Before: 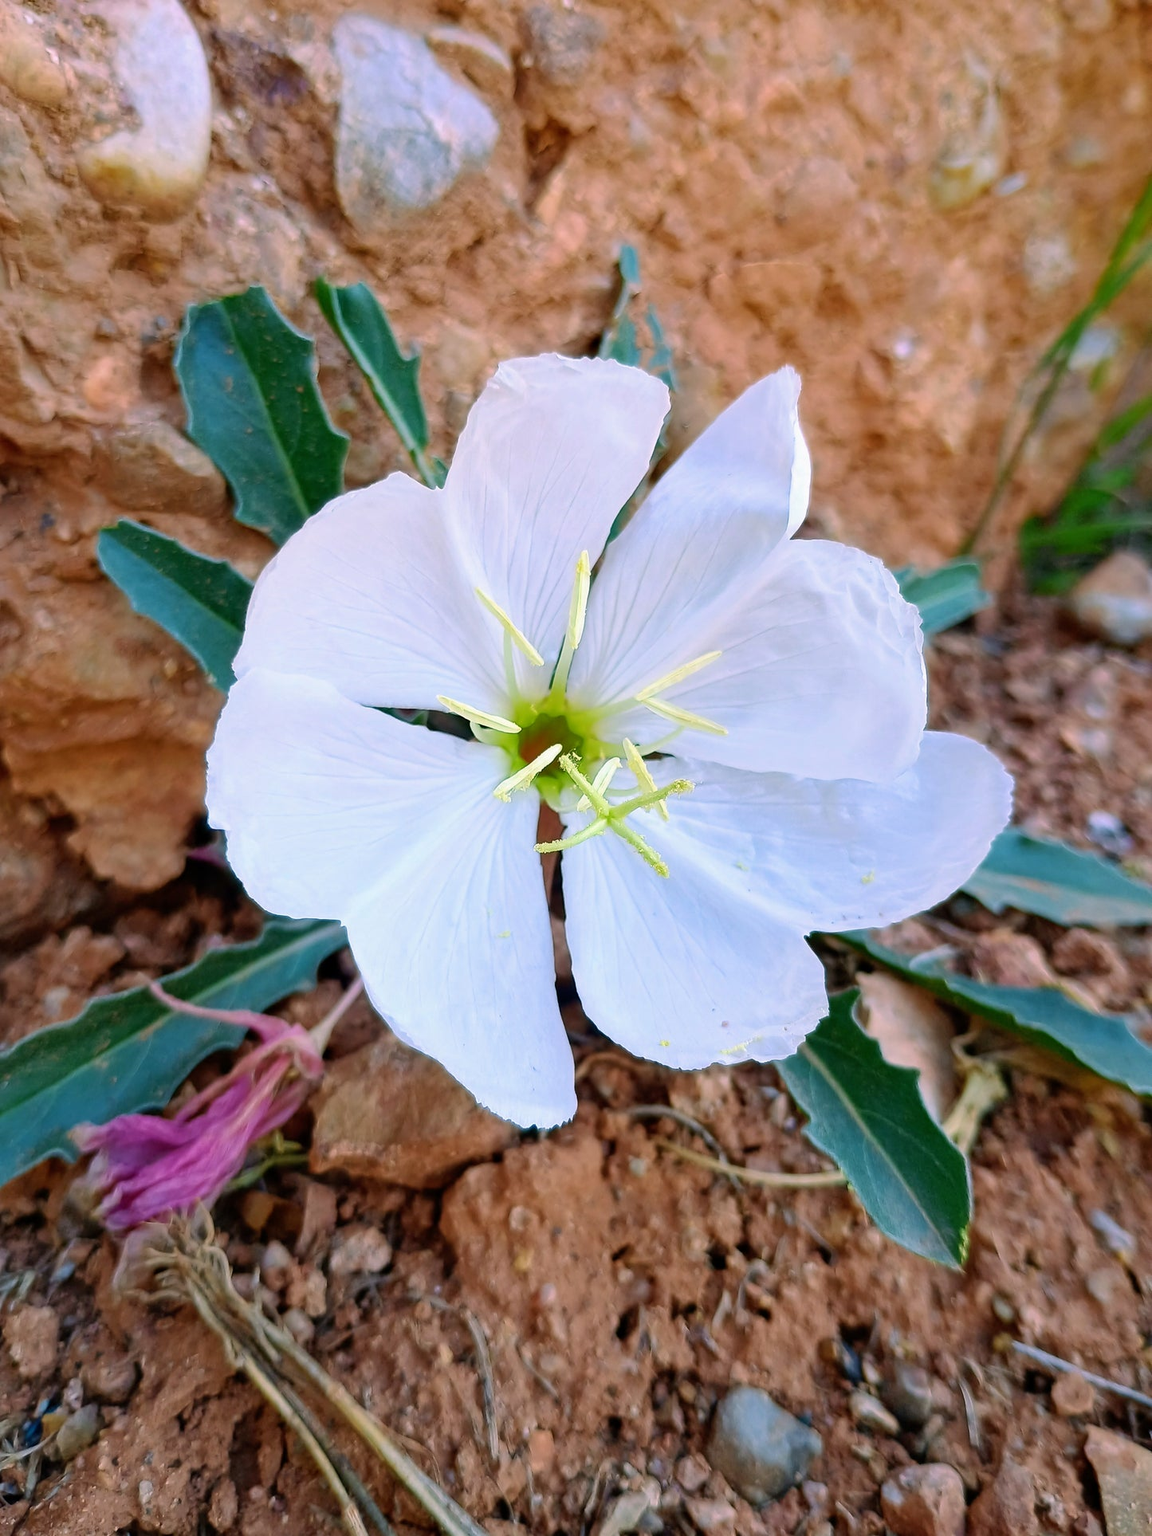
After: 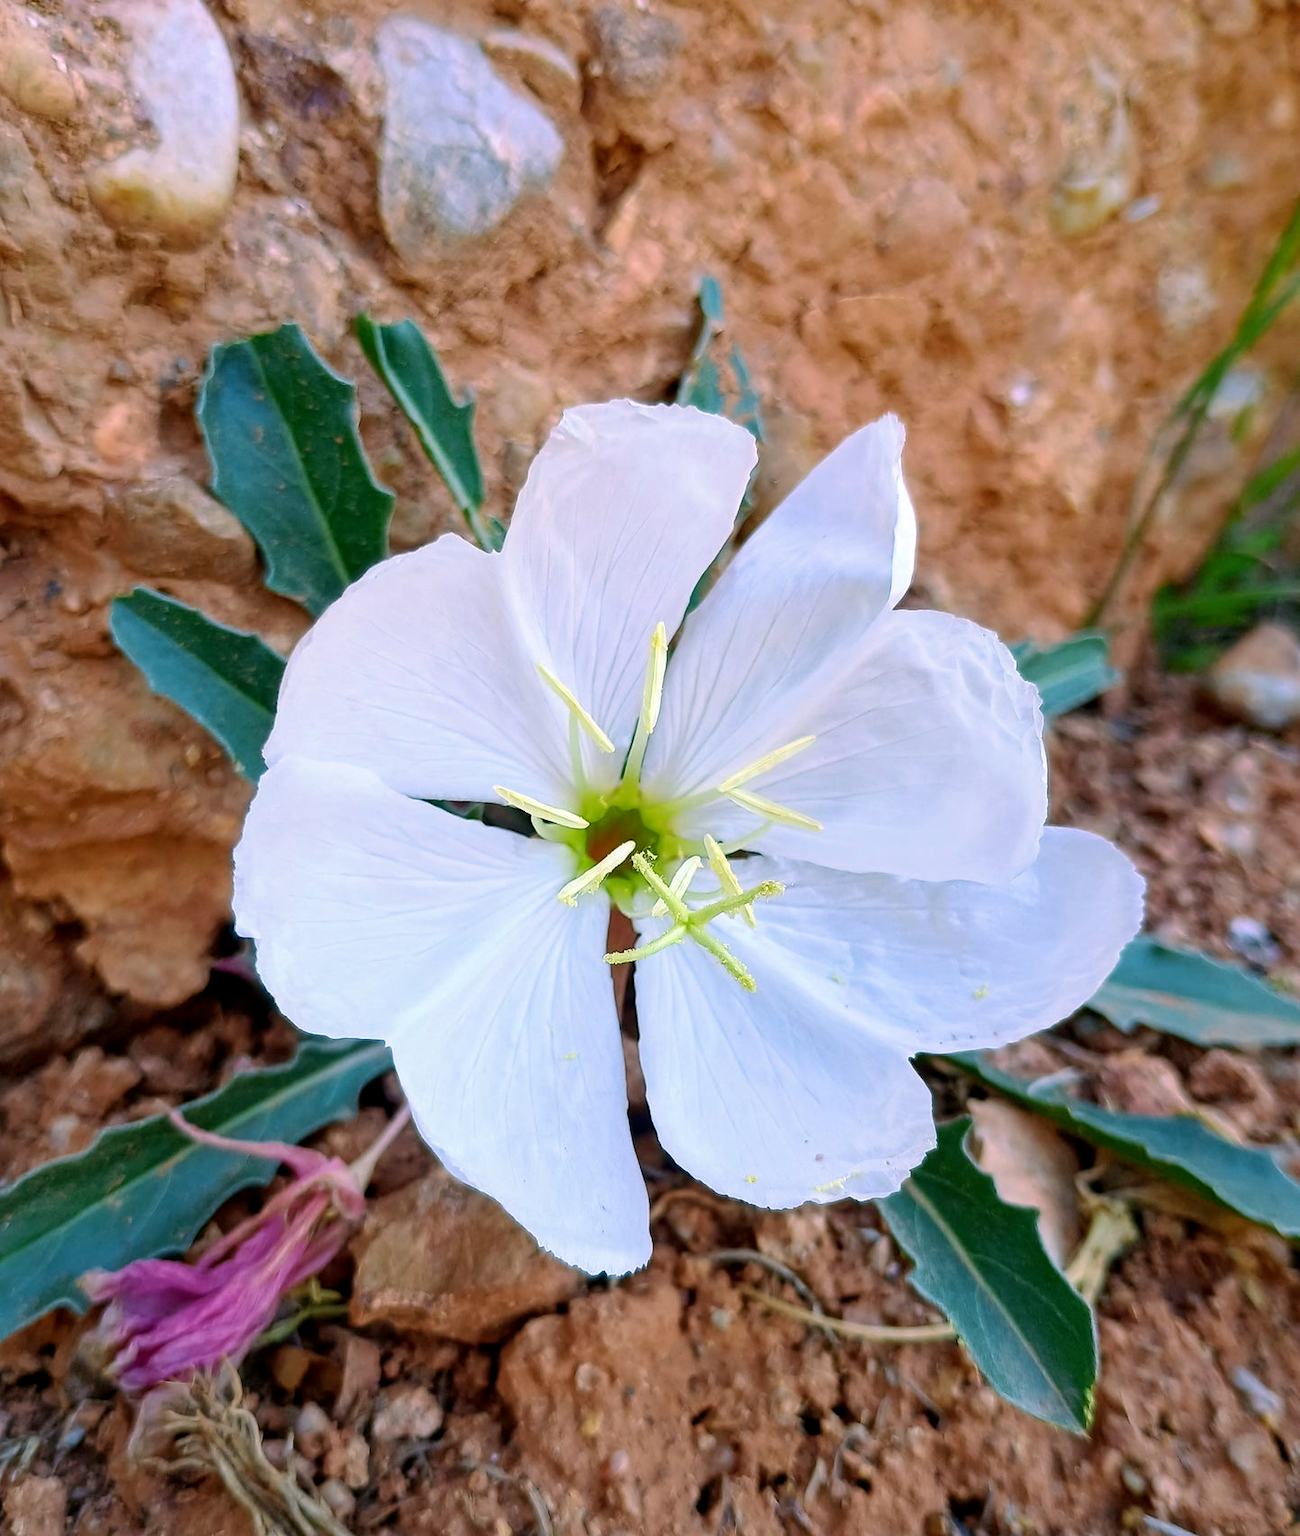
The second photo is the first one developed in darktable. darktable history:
crop and rotate: top 0%, bottom 11.49%
local contrast: highlights 100%, shadows 100%, detail 120%, midtone range 0.2
